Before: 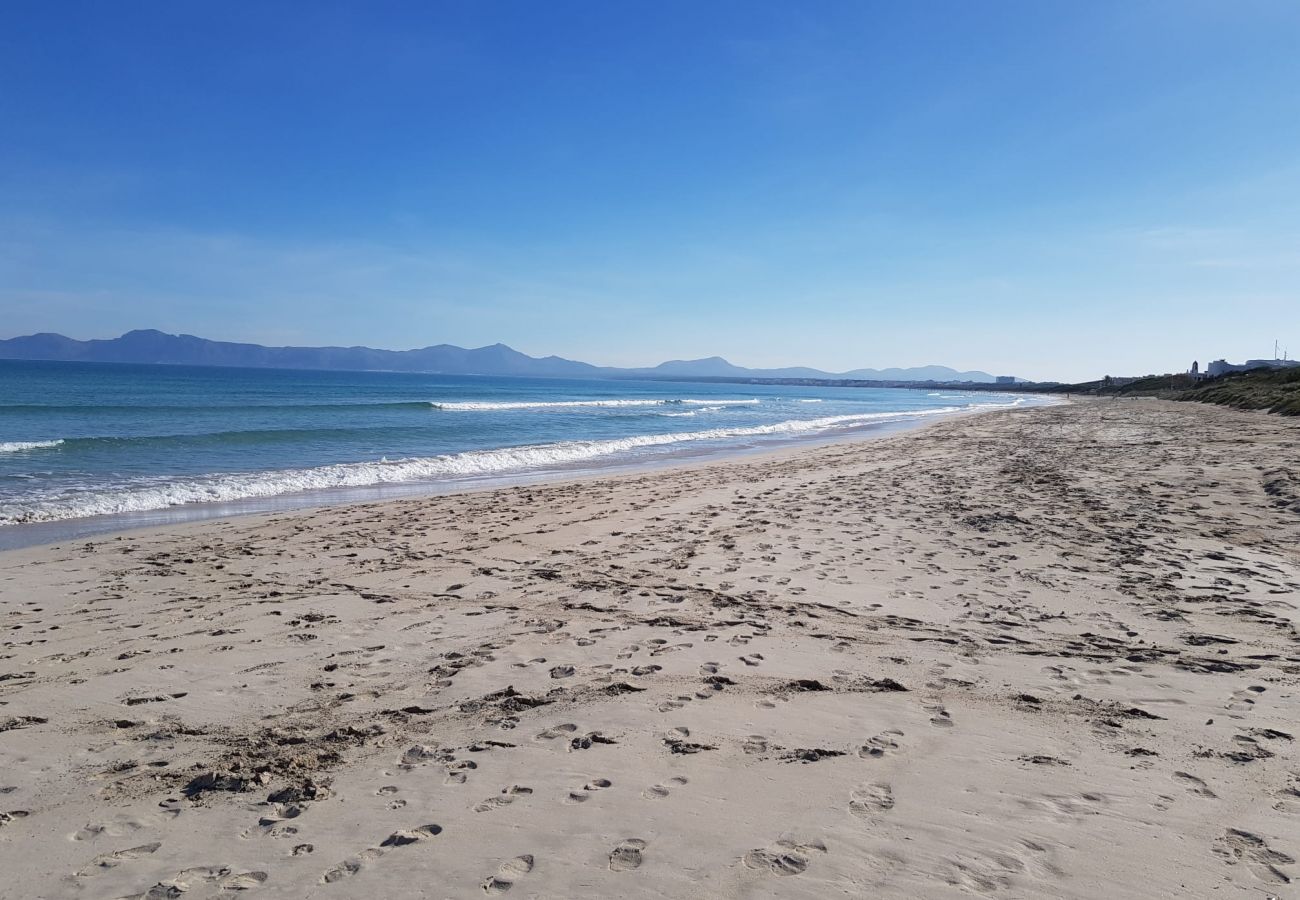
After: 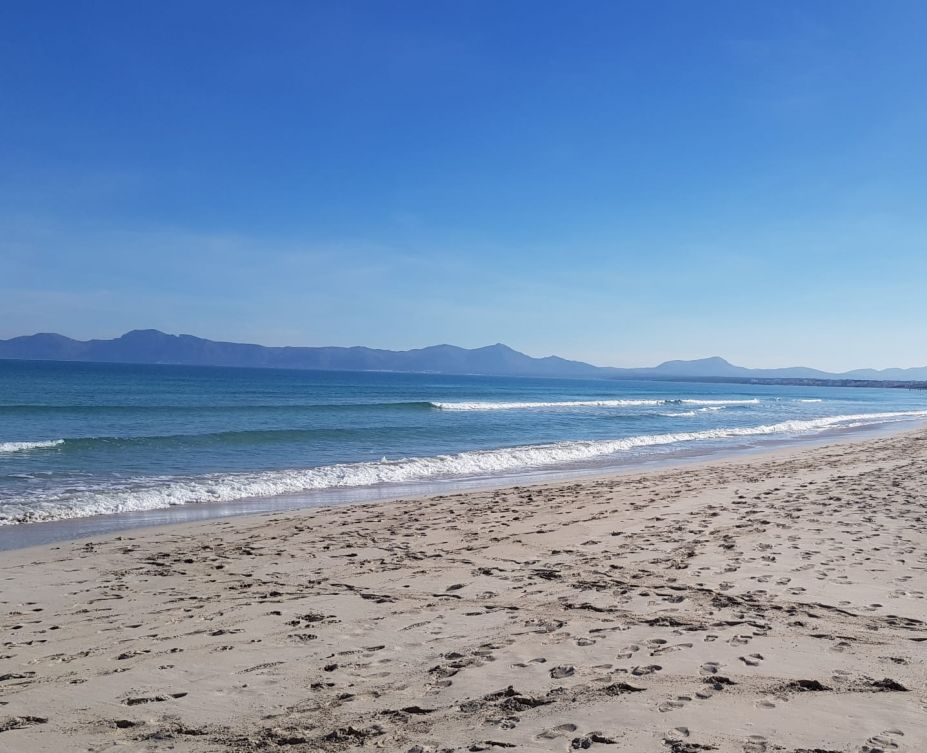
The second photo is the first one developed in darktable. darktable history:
crop: right 28.657%, bottom 16.316%
color calibration: illuminant same as pipeline (D50), adaptation XYZ, x 0.347, y 0.359, temperature 5010.38 K
